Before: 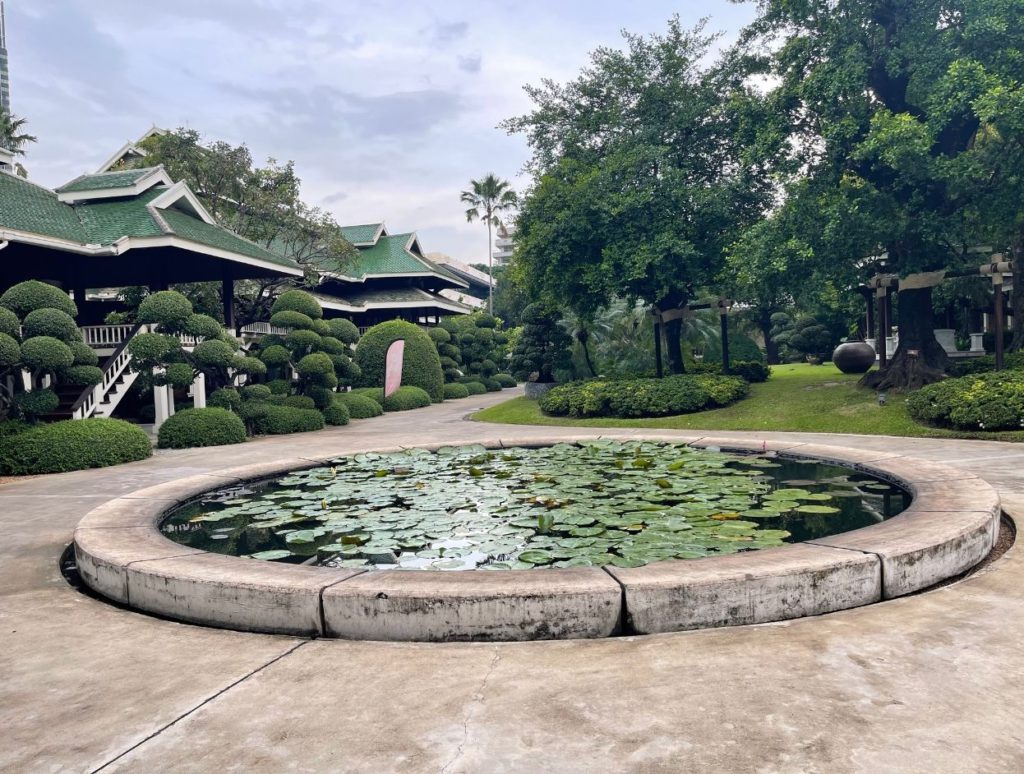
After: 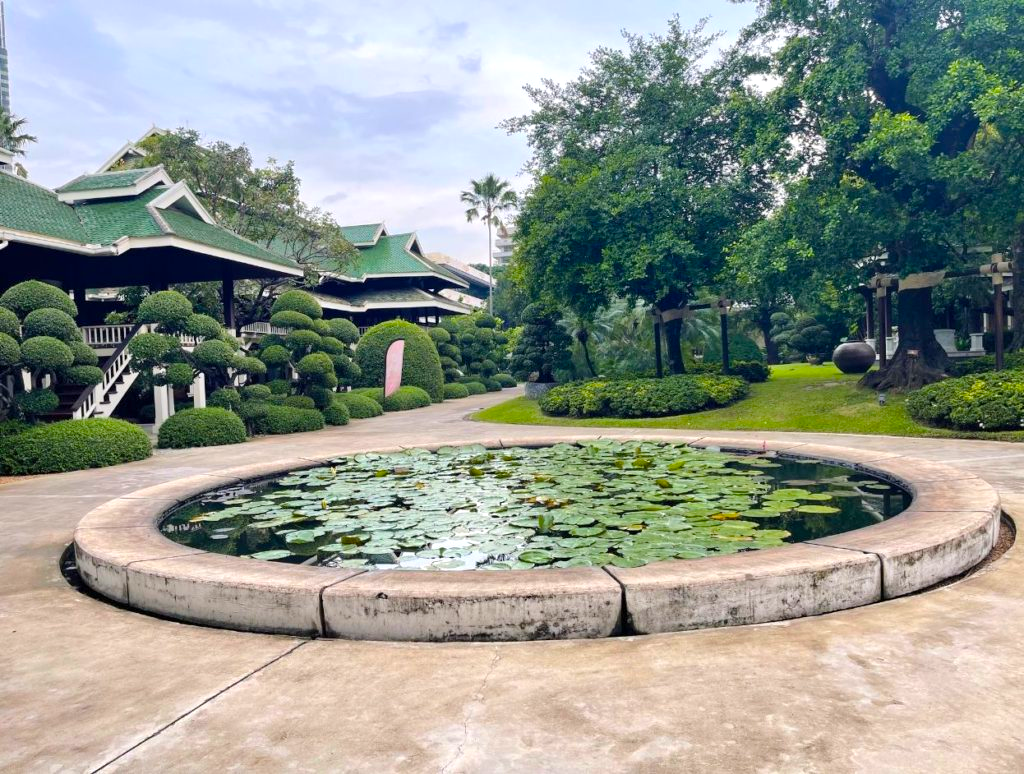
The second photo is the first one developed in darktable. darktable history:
exposure: exposure 0.178 EV, compensate exposure bias true, compensate highlight preservation false
color balance rgb: perceptual saturation grading › global saturation 25%, perceptual brilliance grading › mid-tones 10%, perceptual brilliance grading › shadows 15%, global vibrance 20%
